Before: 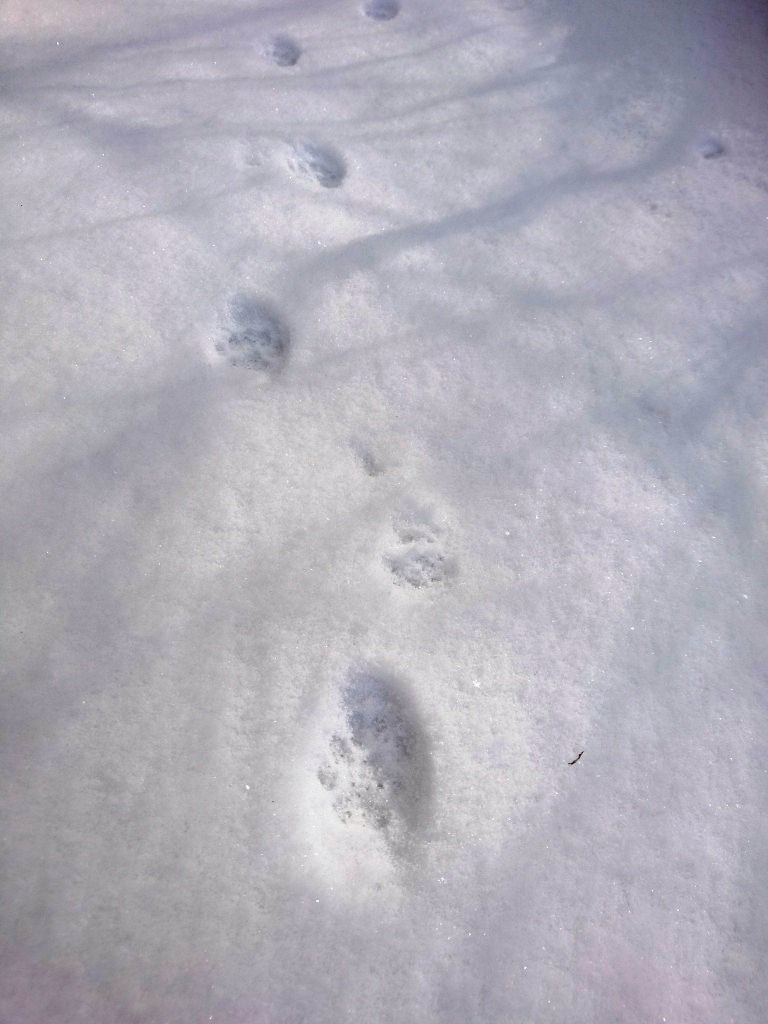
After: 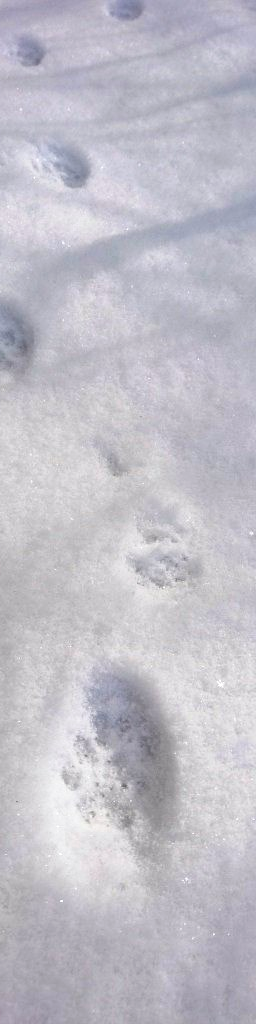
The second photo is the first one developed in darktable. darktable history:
exposure: black level correction 0.009, exposure 0.123 EV, compensate exposure bias true, compensate highlight preservation false
crop: left 33.398%, right 33.243%
